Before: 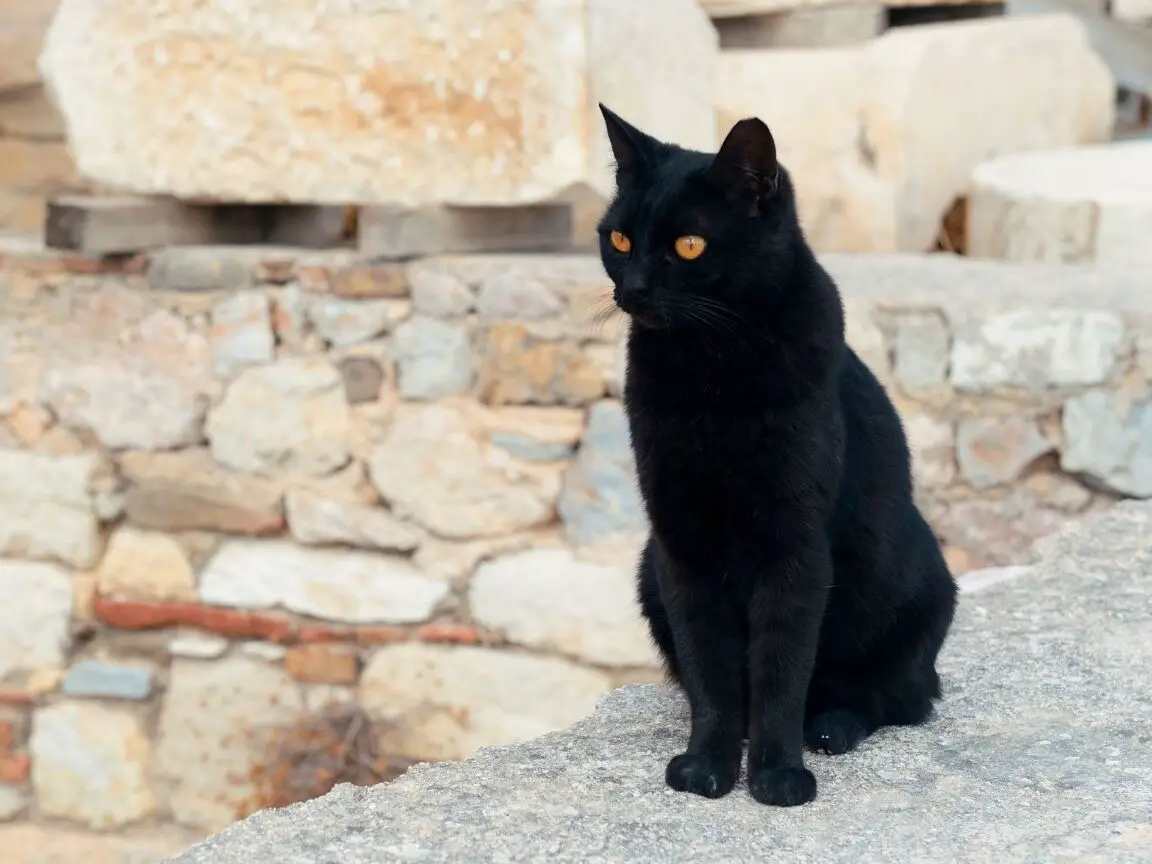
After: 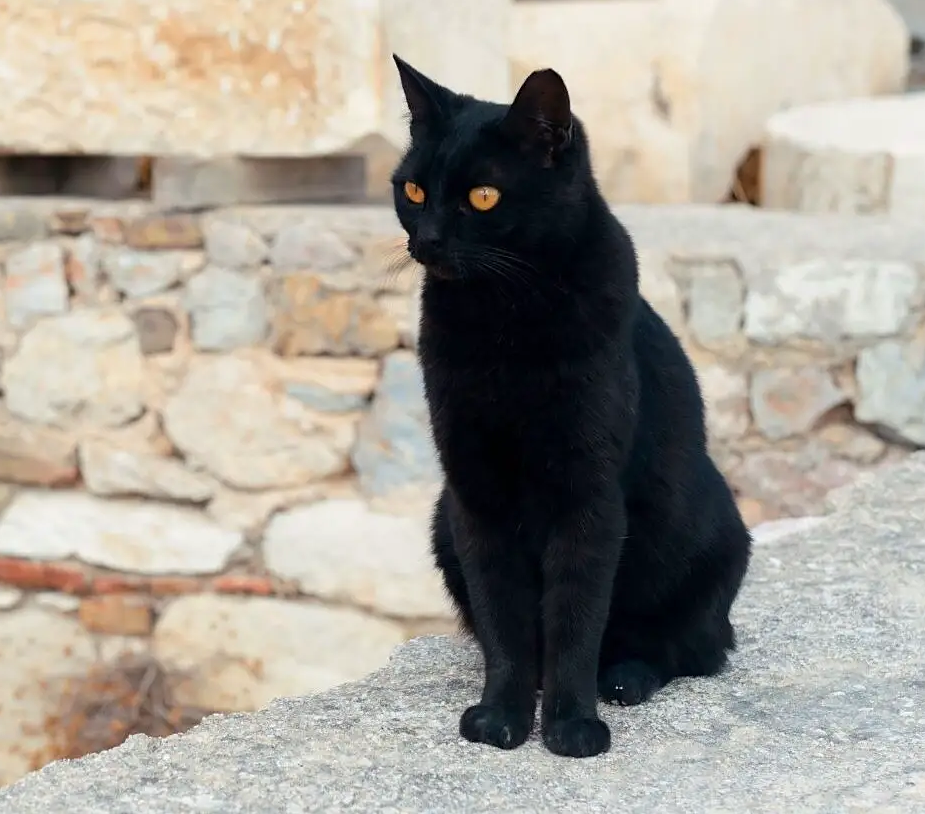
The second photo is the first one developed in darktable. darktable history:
sharpen: amount 0.2
crop and rotate: left 17.959%, top 5.771%, right 1.742%
